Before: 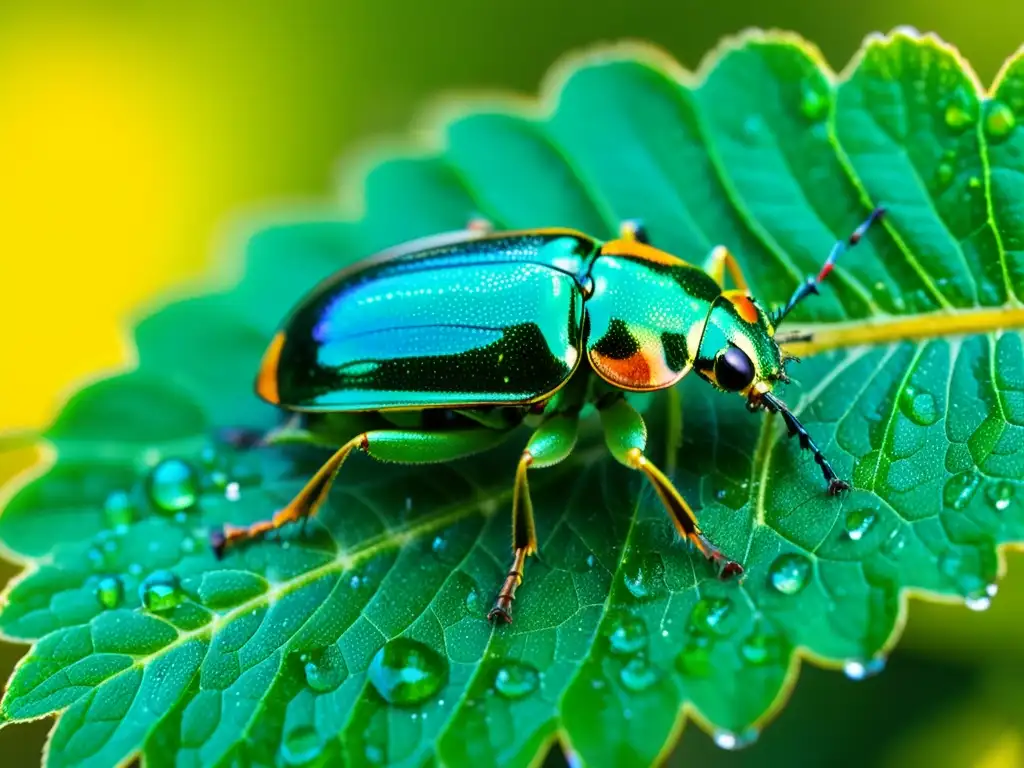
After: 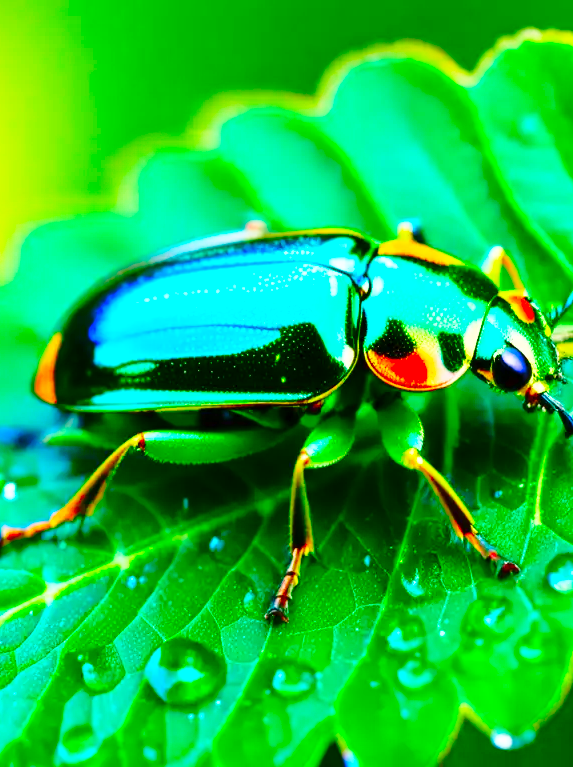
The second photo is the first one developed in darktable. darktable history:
crop: left 21.834%, right 22.132%, bottom 0.005%
color correction: highlights b* 0.053, saturation 2.18
base curve: curves: ch0 [(0, 0) (0.028, 0.03) (0.121, 0.232) (0.46, 0.748) (0.859, 0.968) (1, 1)], preserve colors none
exposure: compensate highlight preservation false
